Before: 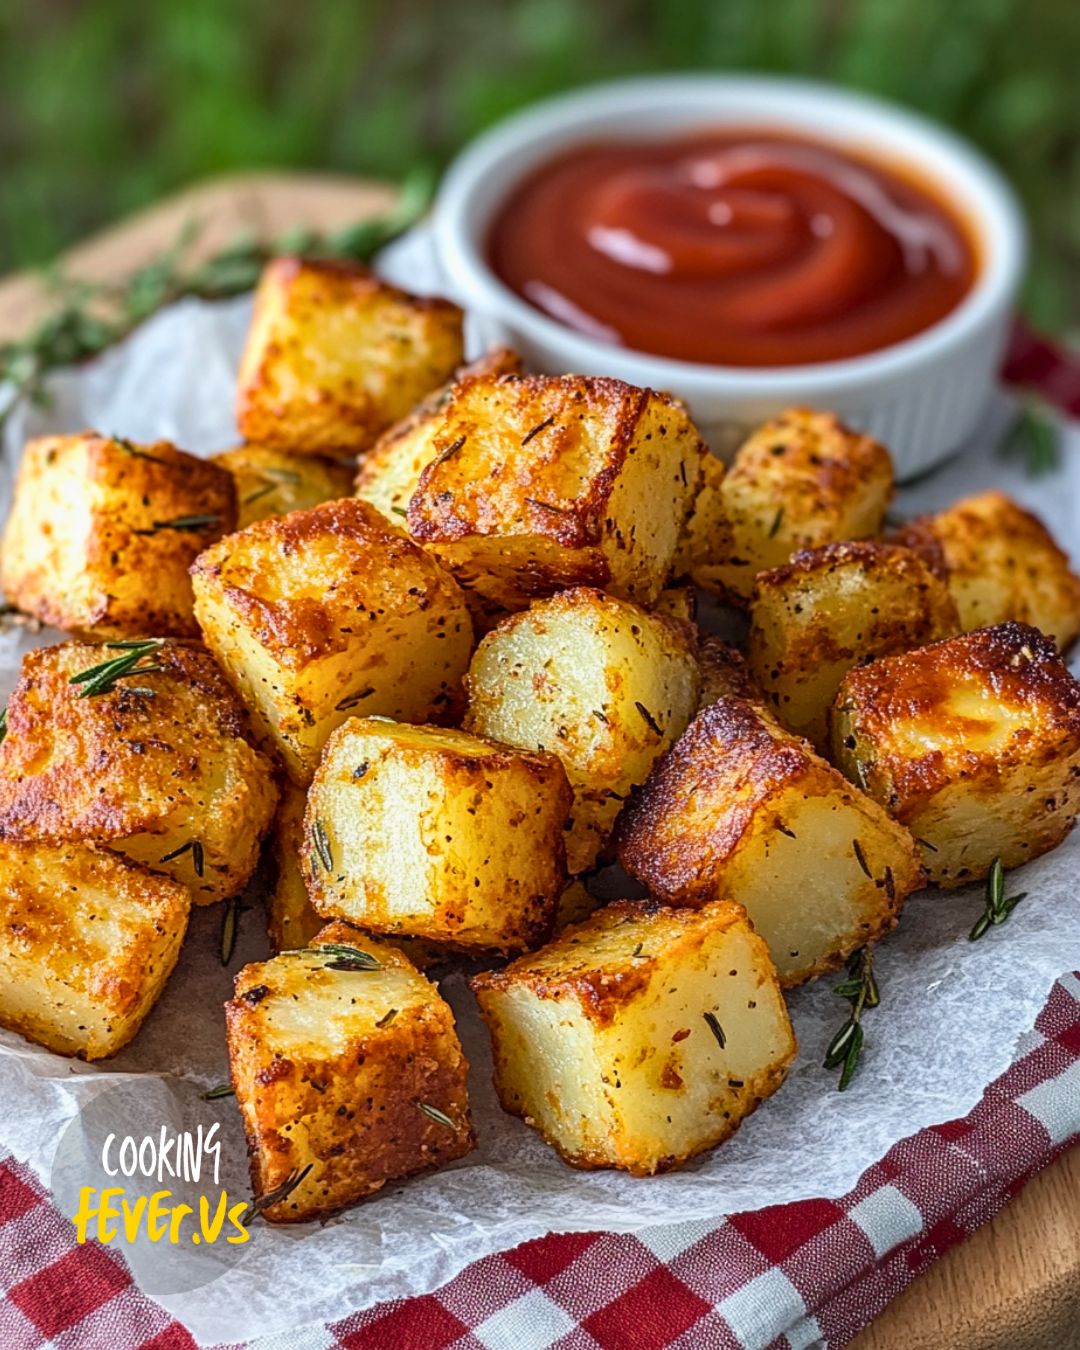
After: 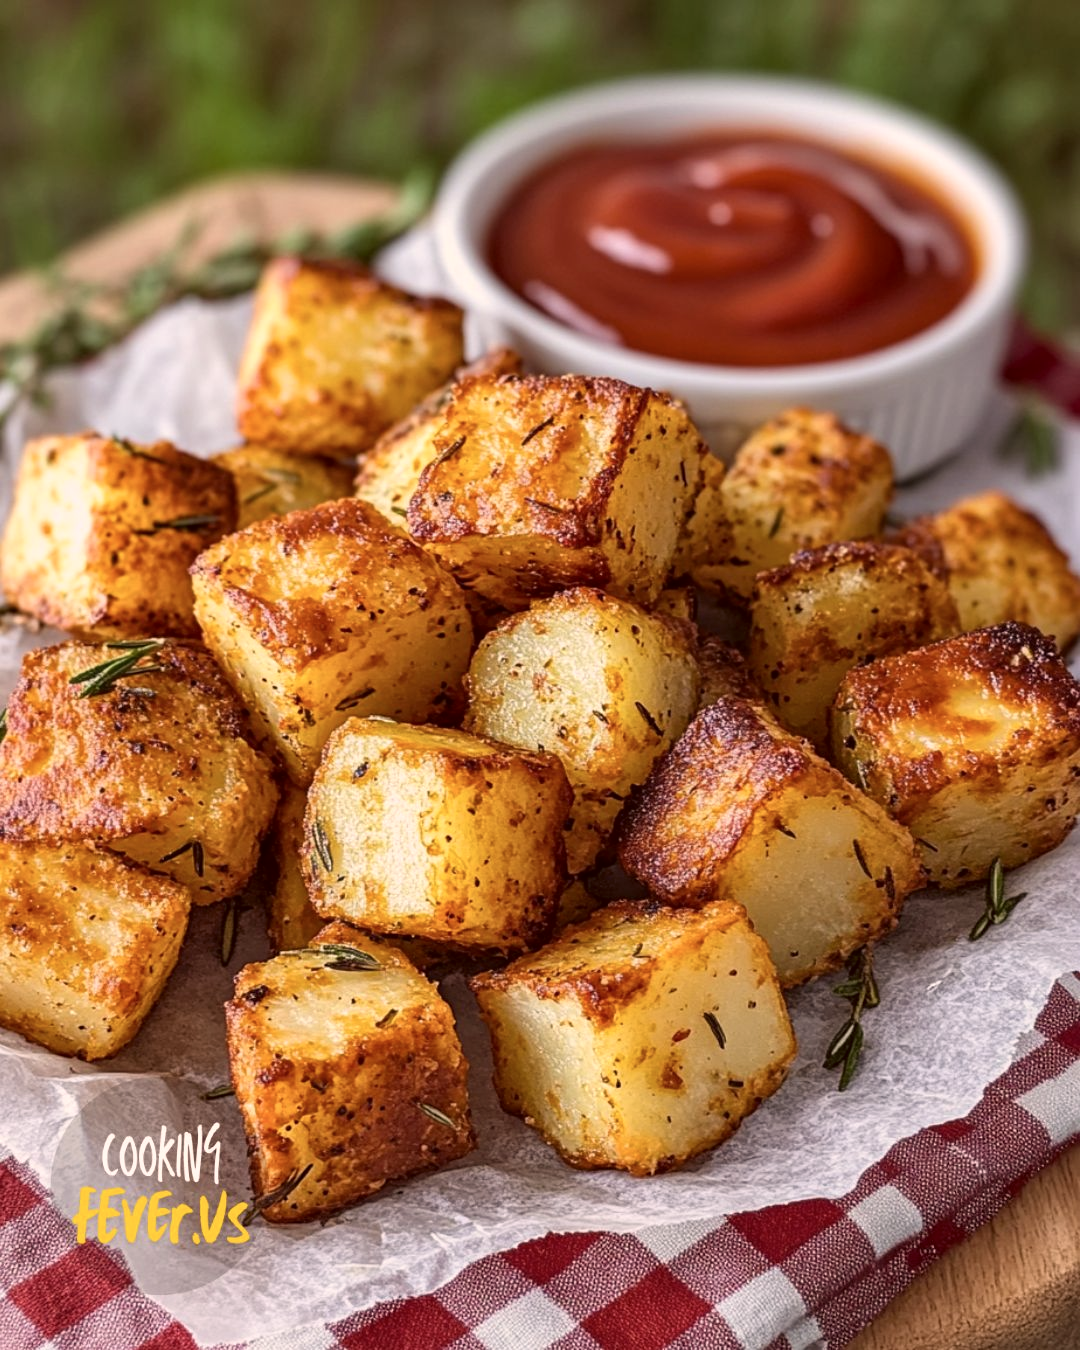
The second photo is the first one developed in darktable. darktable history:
color correction: highlights a* 10.22, highlights b* 9.74, shadows a* 9.07, shadows b* 7.58, saturation 0.791
